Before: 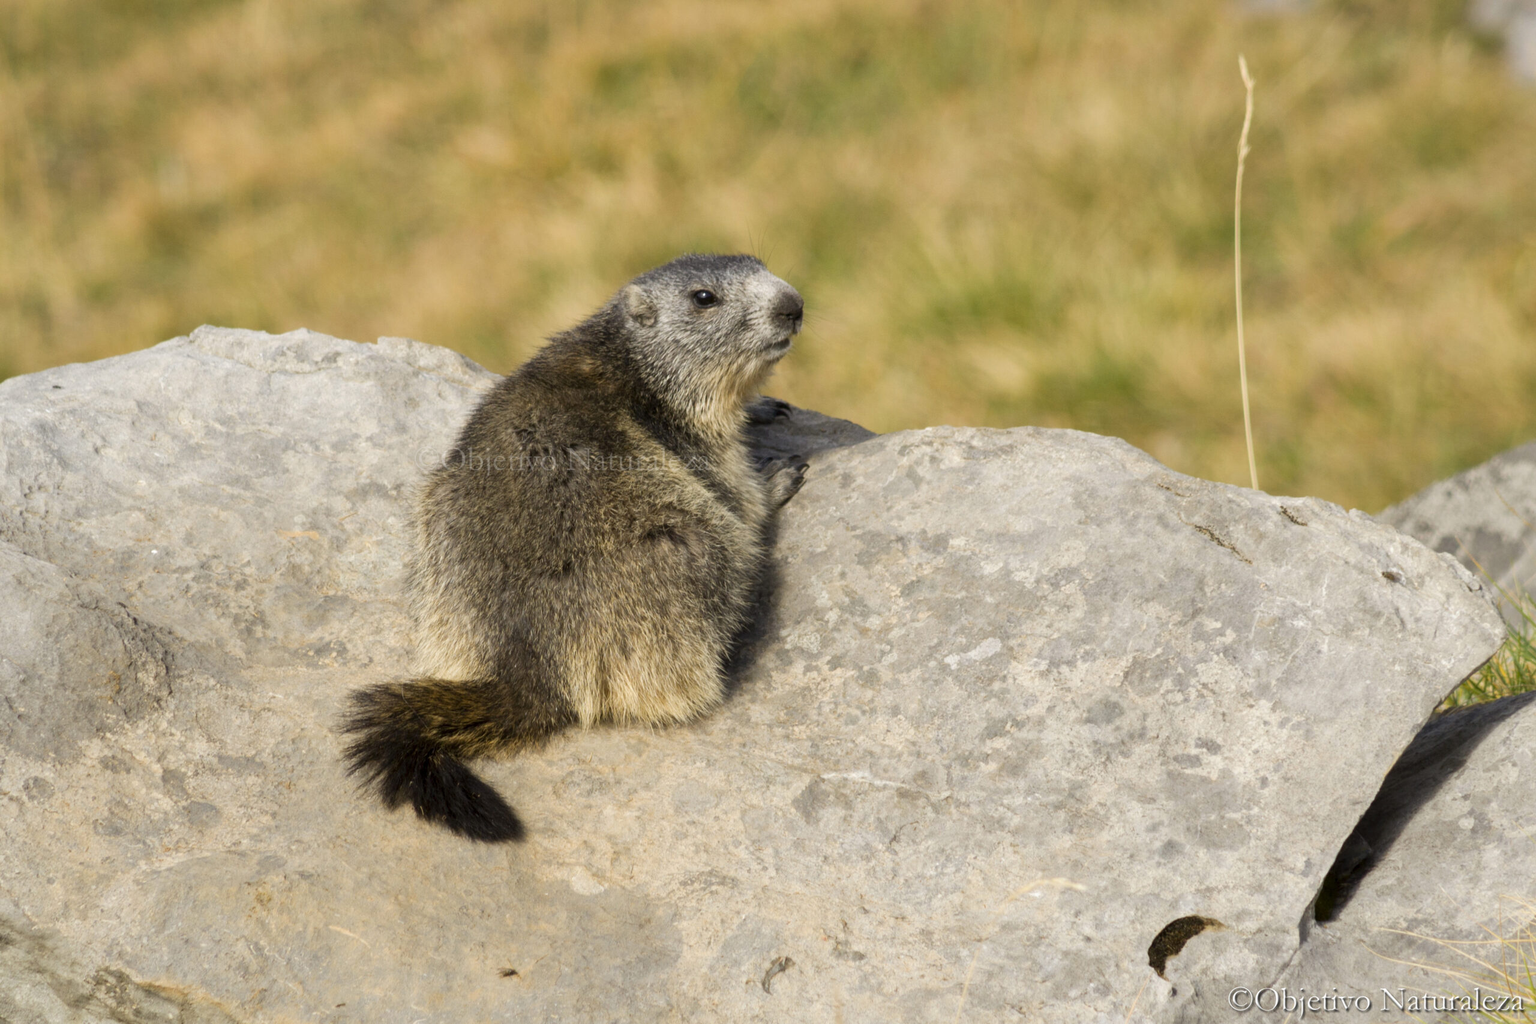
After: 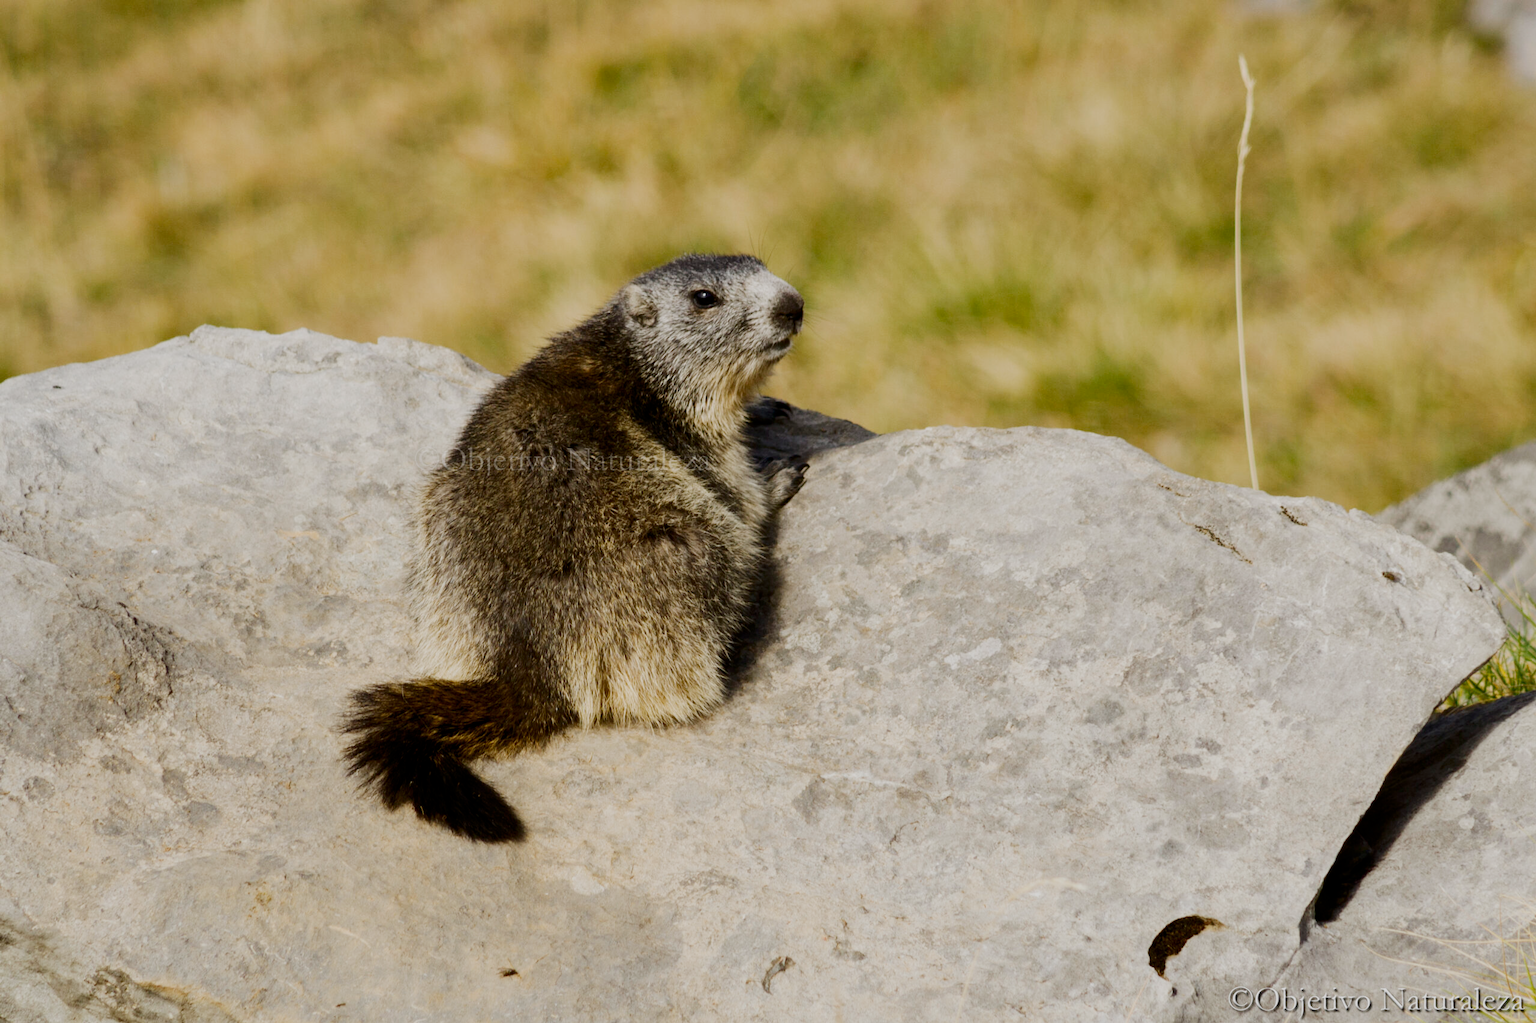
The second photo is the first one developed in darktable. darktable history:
filmic rgb: black relative exposure -7.65 EV, white relative exposure 4.56 EV, hardness 3.61, preserve chrominance no, color science v5 (2021), contrast in shadows safe, contrast in highlights safe
contrast brightness saturation: contrast 0.203, brightness -0.105, saturation 0.102
